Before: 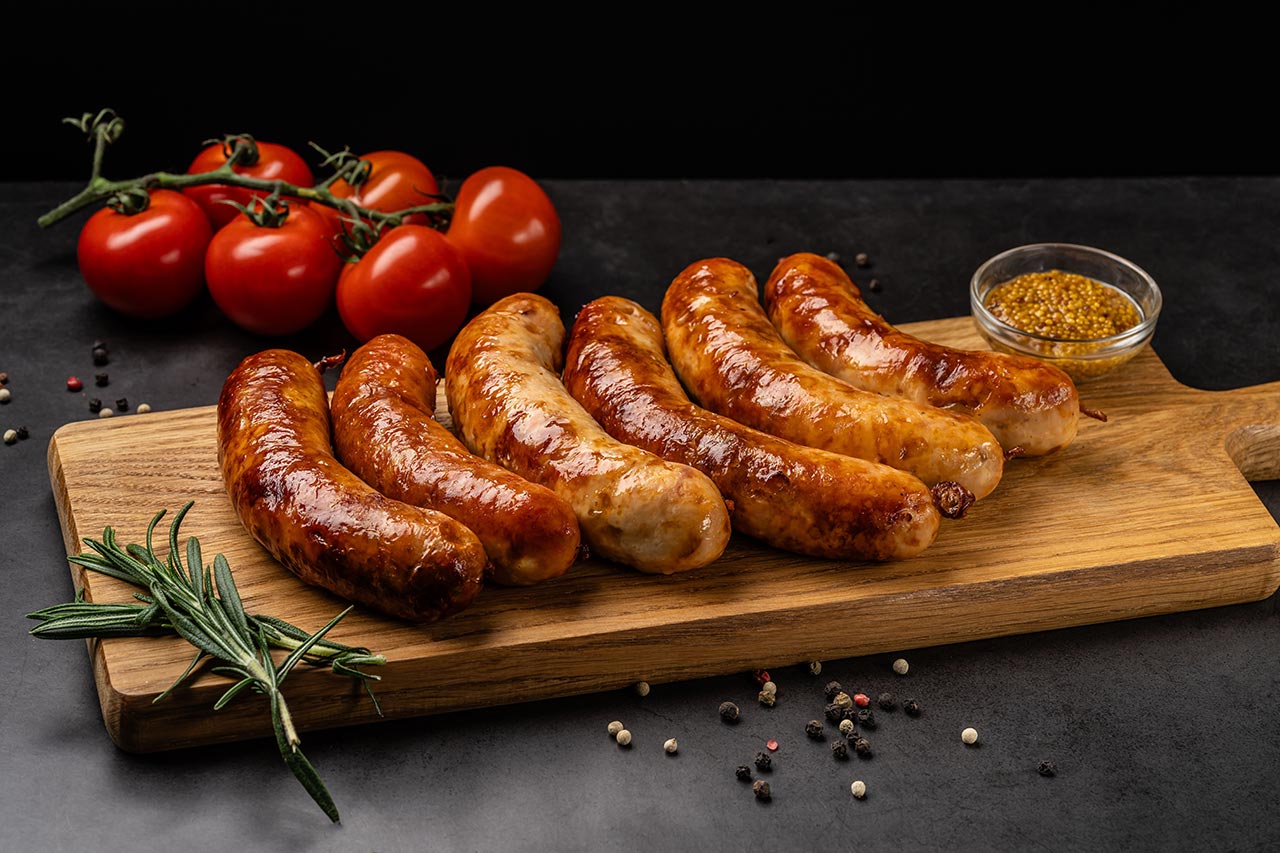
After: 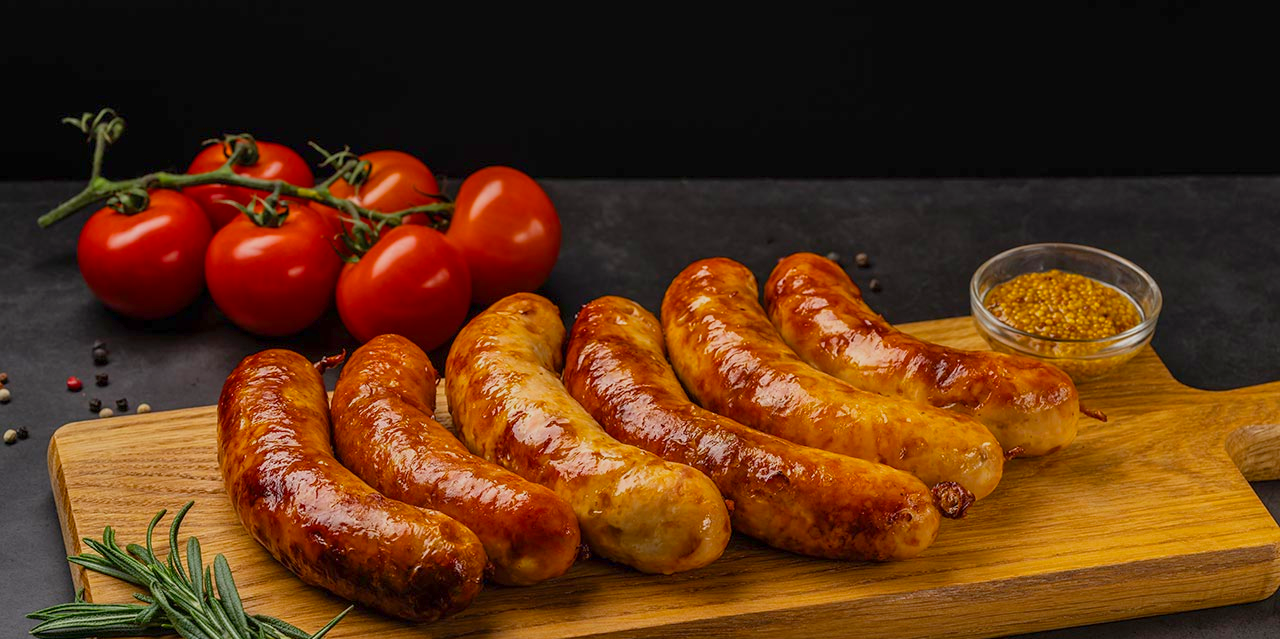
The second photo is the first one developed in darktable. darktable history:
crop: bottom 24.988%
color balance rgb: linear chroma grading › shadows -8.545%, linear chroma grading › global chroma 9.966%, perceptual saturation grading › global saturation 19.817%, contrast -20.295%
